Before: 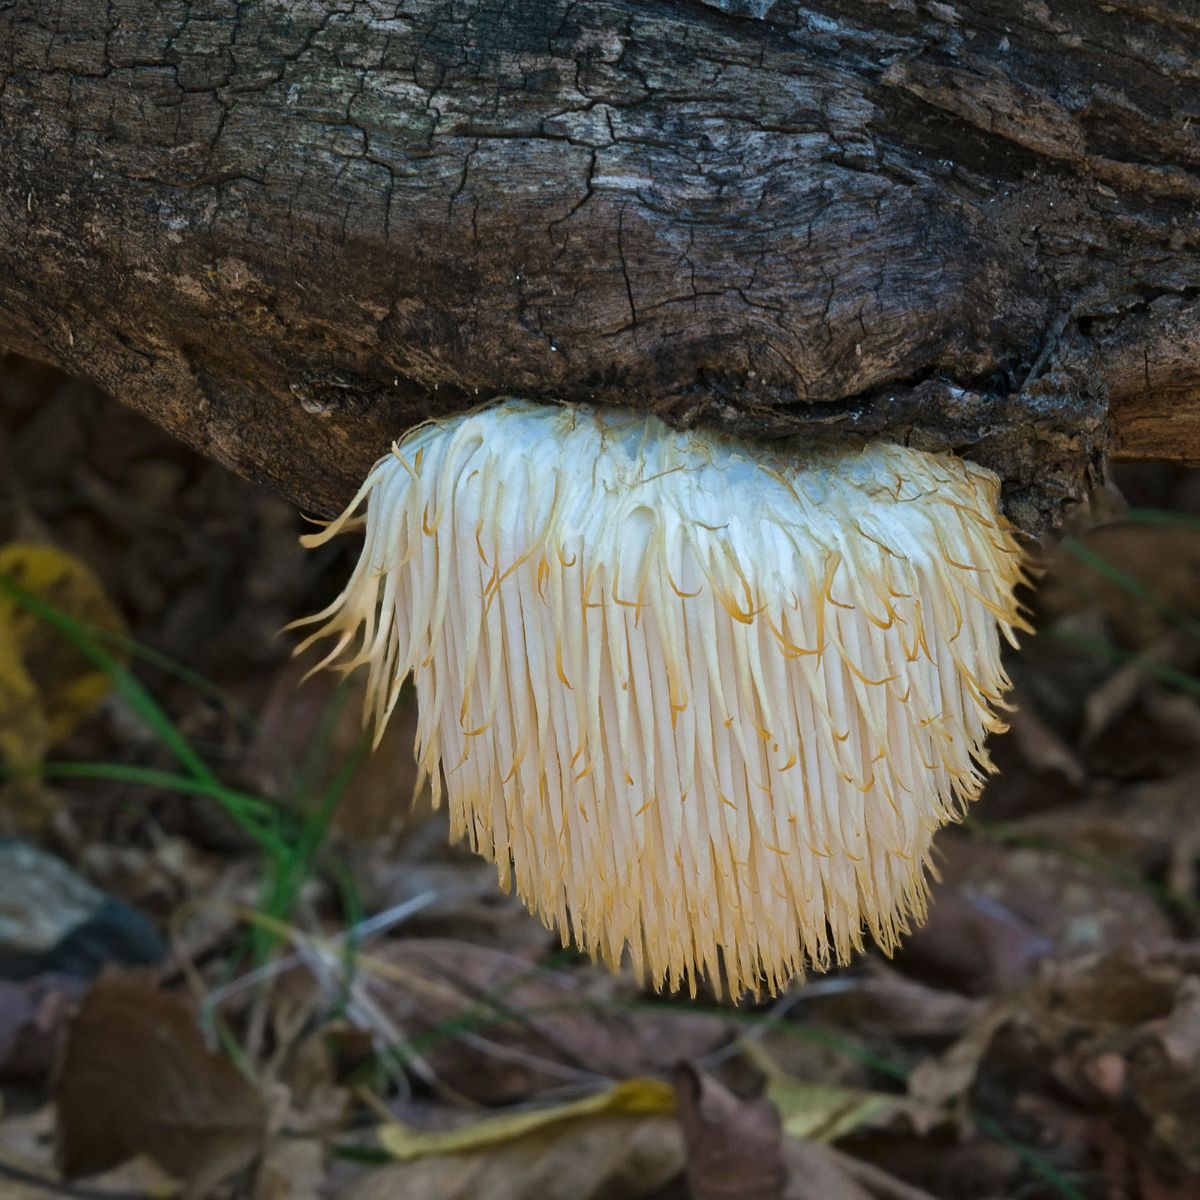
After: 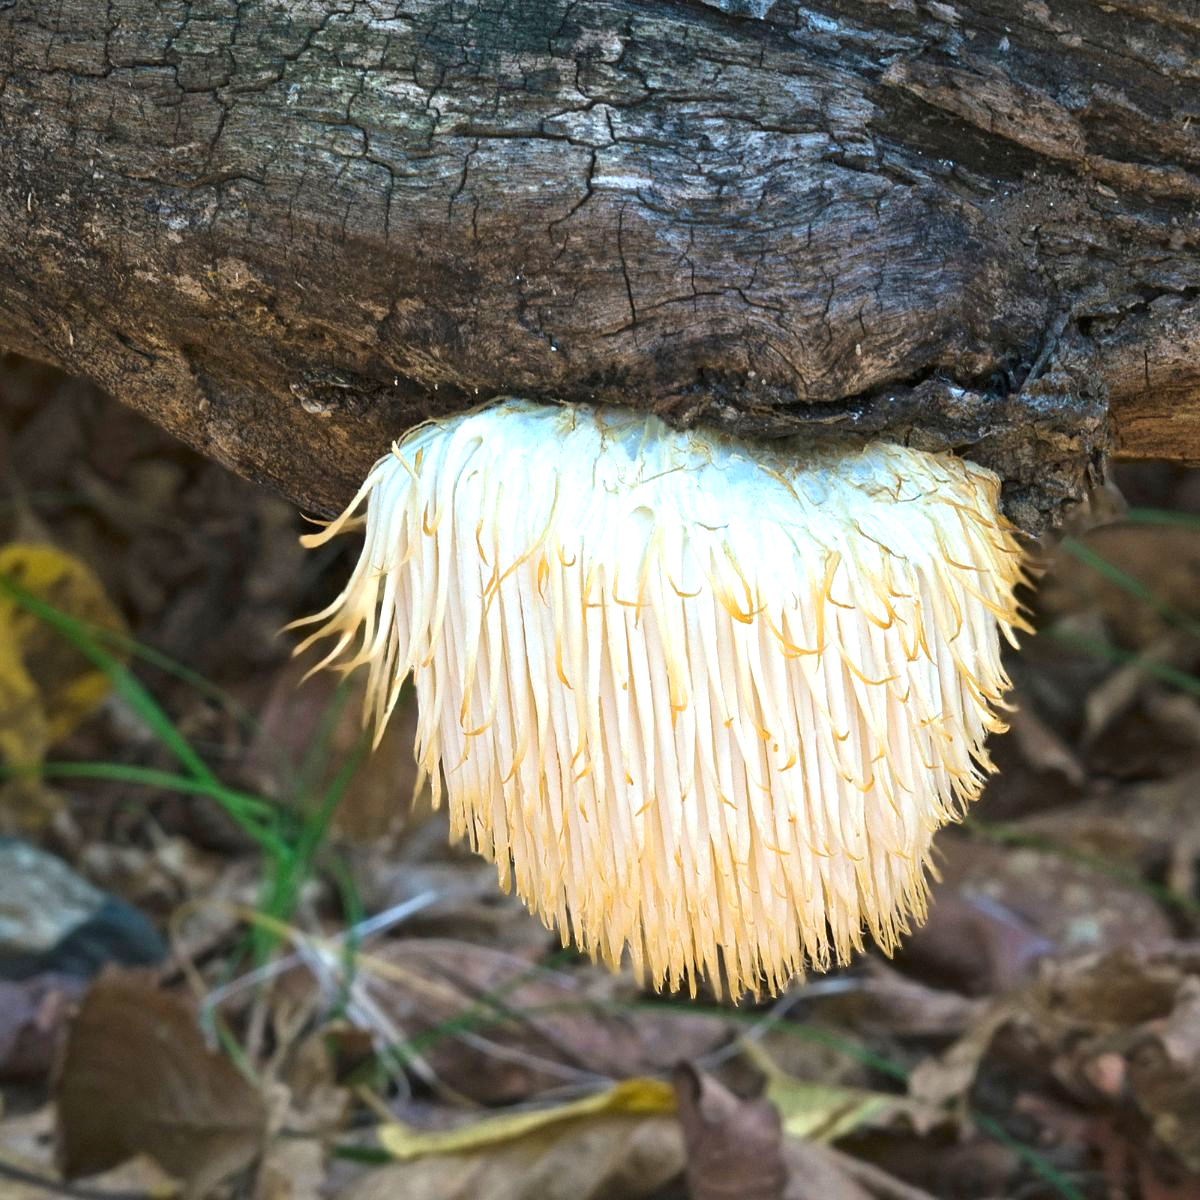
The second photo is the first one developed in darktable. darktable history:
exposure: black level correction 0, exposure 1.095 EV, compensate exposure bias true, compensate highlight preservation false
